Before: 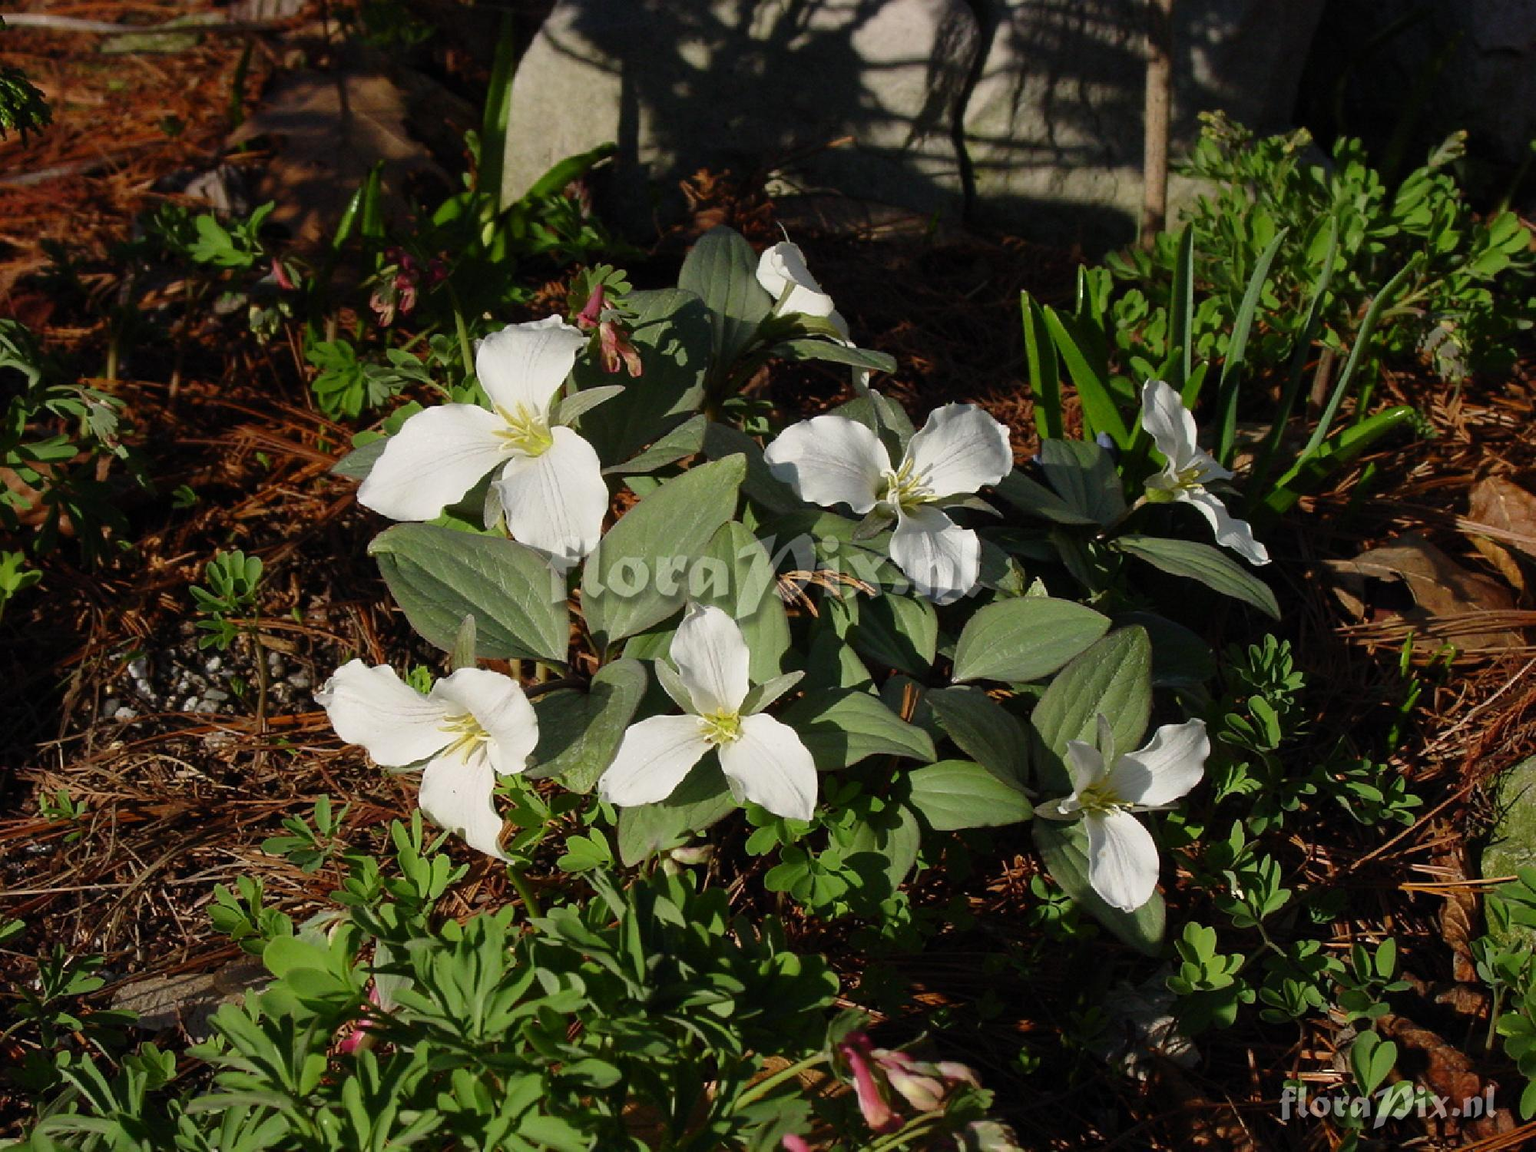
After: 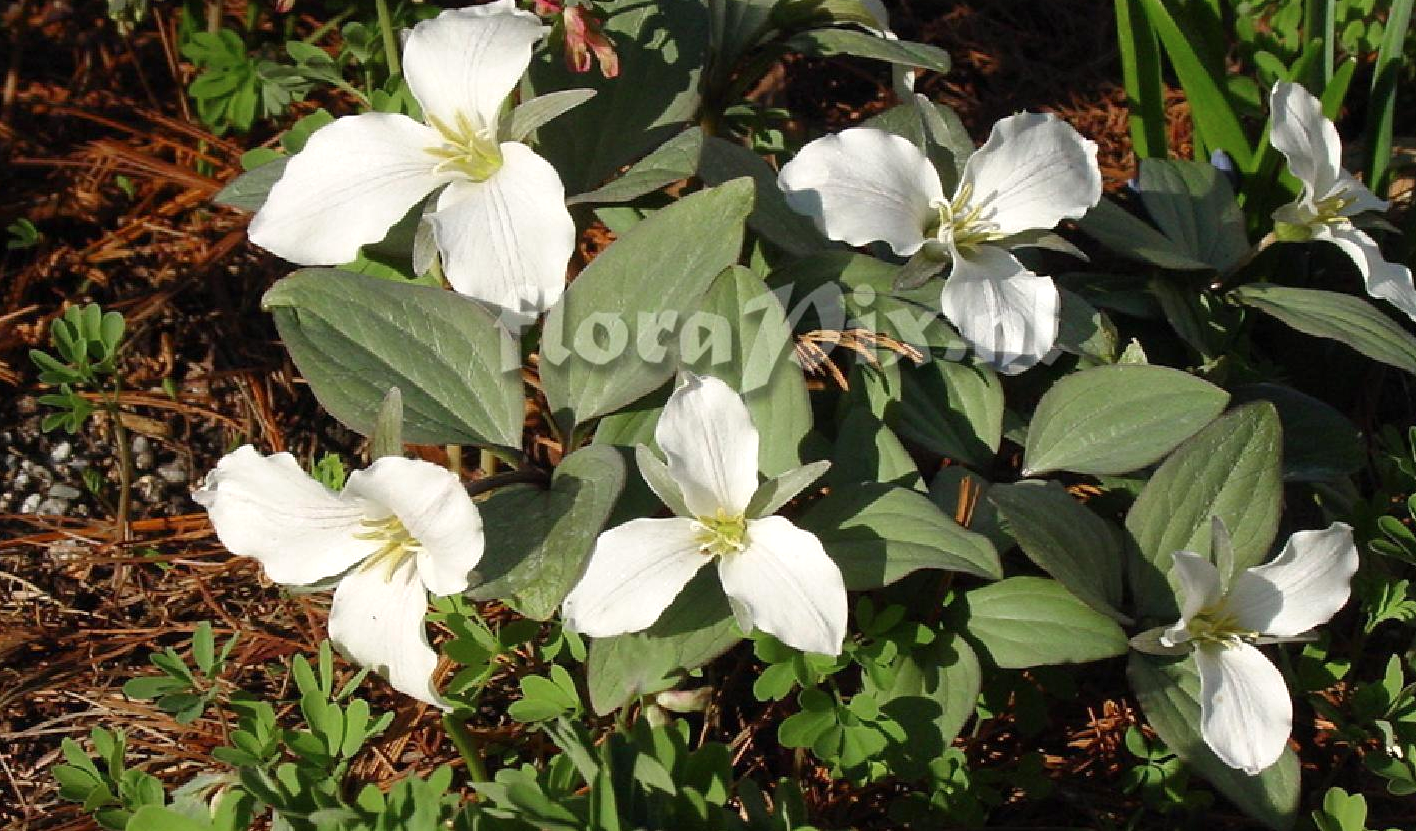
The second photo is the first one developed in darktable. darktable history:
exposure: exposure 0.492 EV, compensate exposure bias true, compensate highlight preservation false
crop: left 10.886%, top 27.594%, right 18.312%, bottom 16.988%
tone equalizer: -7 EV 0.205 EV, -6 EV 0.145 EV, -5 EV 0.077 EV, -4 EV 0.035 EV, -2 EV -0.017 EV, -1 EV -0.052 EV, +0 EV -0.052 EV, edges refinement/feathering 500, mask exposure compensation -1.57 EV, preserve details no
color zones: curves: ch0 [(0, 0.5) (0.143, 0.5) (0.286, 0.456) (0.429, 0.5) (0.571, 0.5) (0.714, 0.5) (0.857, 0.5) (1, 0.5)]; ch1 [(0, 0.5) (0.143, 0.5) (0.286, 0.422) (0.429, 0.5) (0.571, 0.5) (0.714, 0.5) (0.857, 0.5) (1, 0.5)]
